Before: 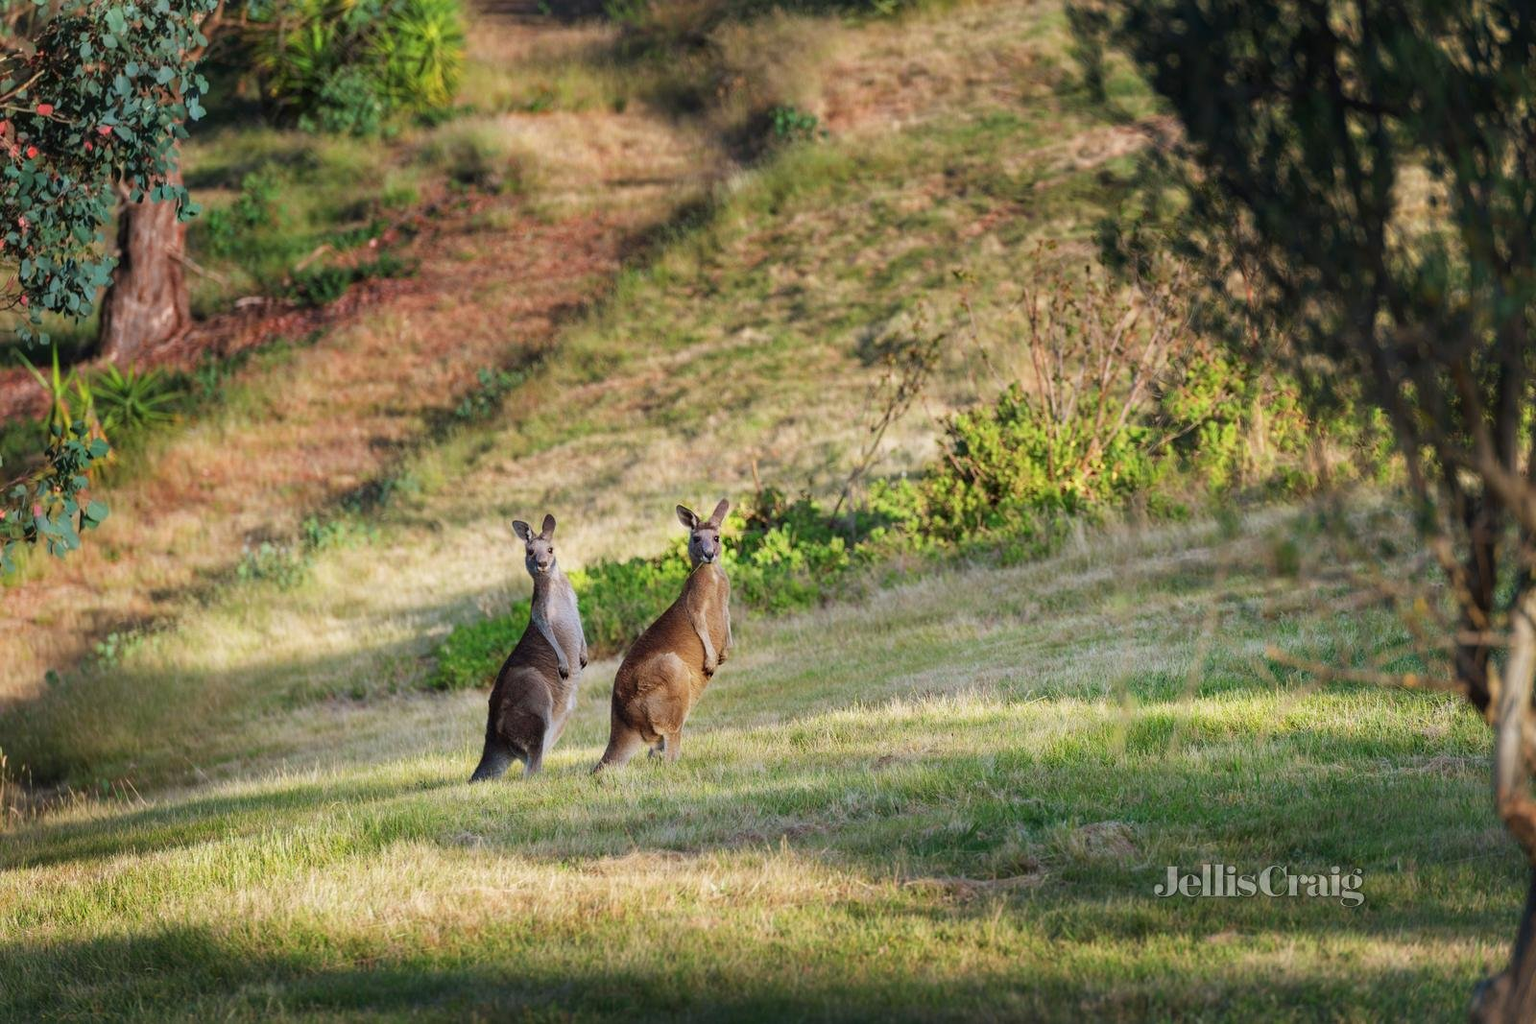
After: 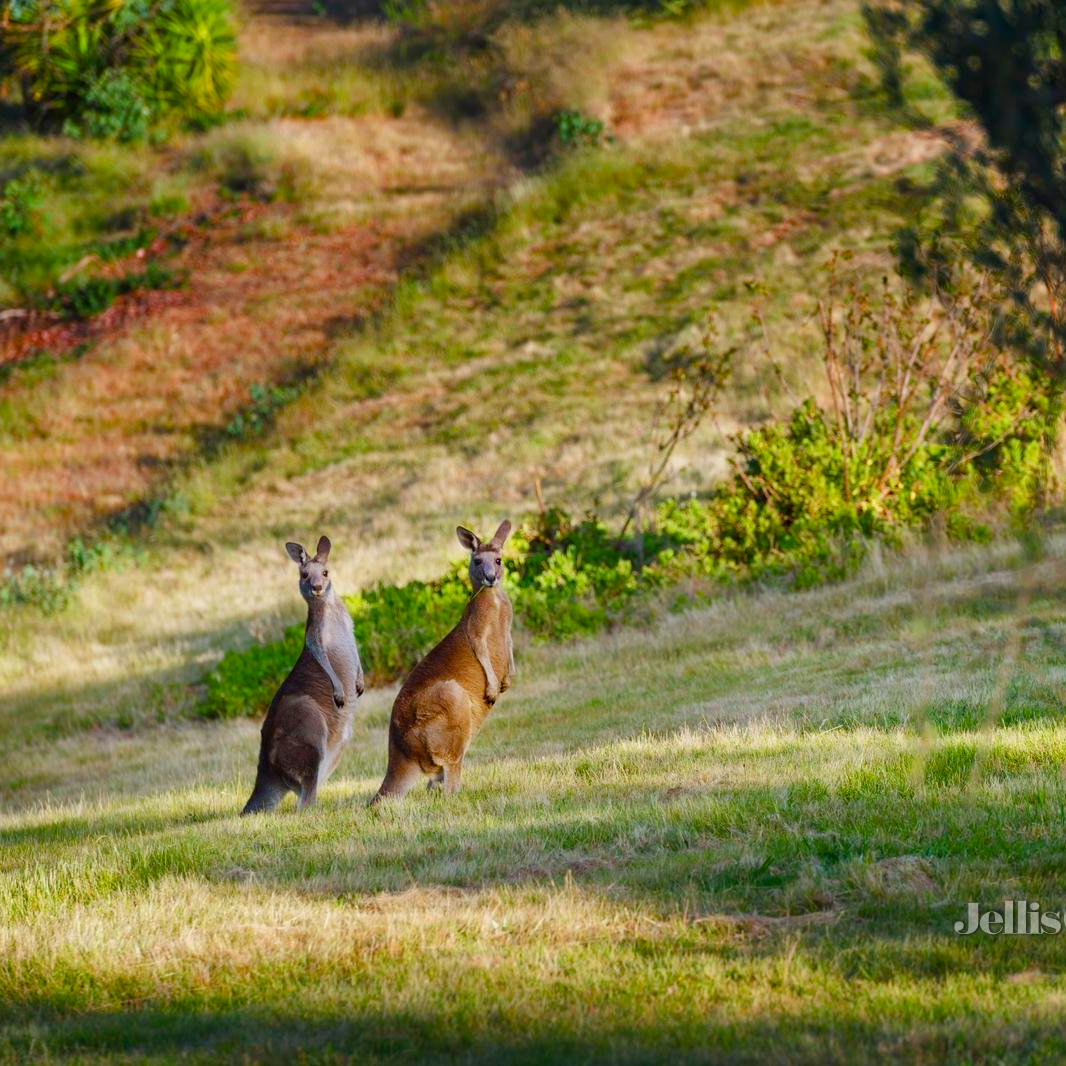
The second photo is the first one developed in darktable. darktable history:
shadows and highlights: shadows color adjustment 97.66%, soften with gaussian
levels: levels [0, 0.51, 1]
crop and rotate: left 15.546%, right 17.787%
color balance rgb: perceptual saturation grading › global saturation 35%, perceptual saturation grading › highlights -25%, perceptual saturation grading › shadows 50%
